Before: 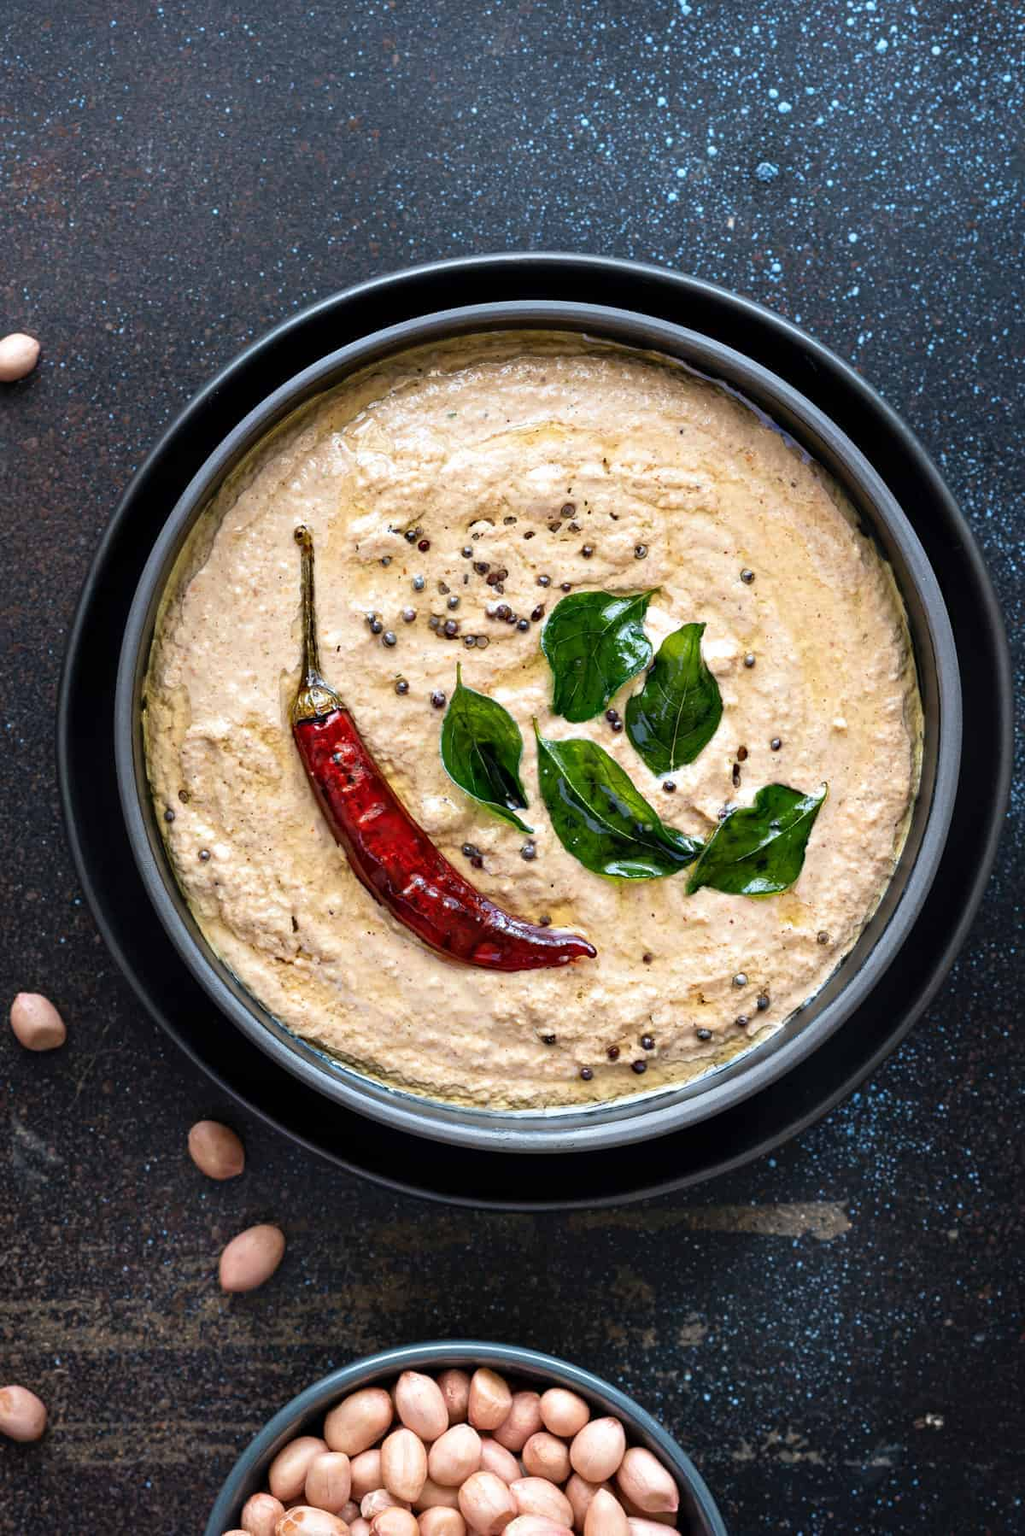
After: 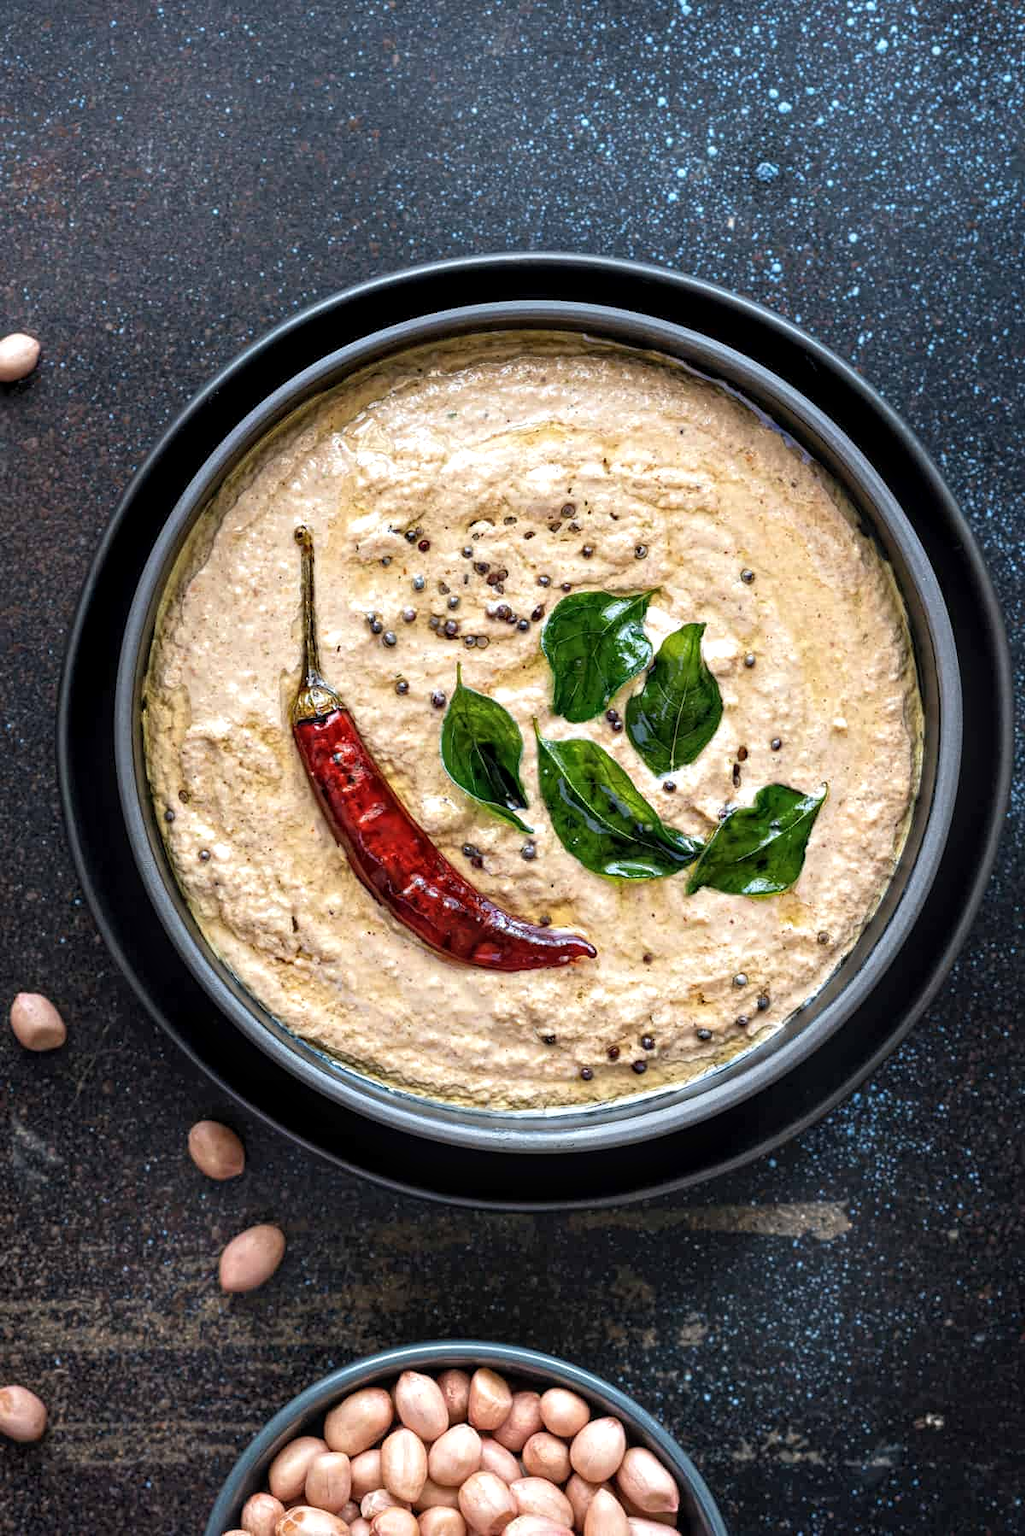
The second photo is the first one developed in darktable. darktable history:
tone equalizer: on, module defaults
local contrast: highlights 97%, shadows 84%, detail 160%, midtone range 0.2
